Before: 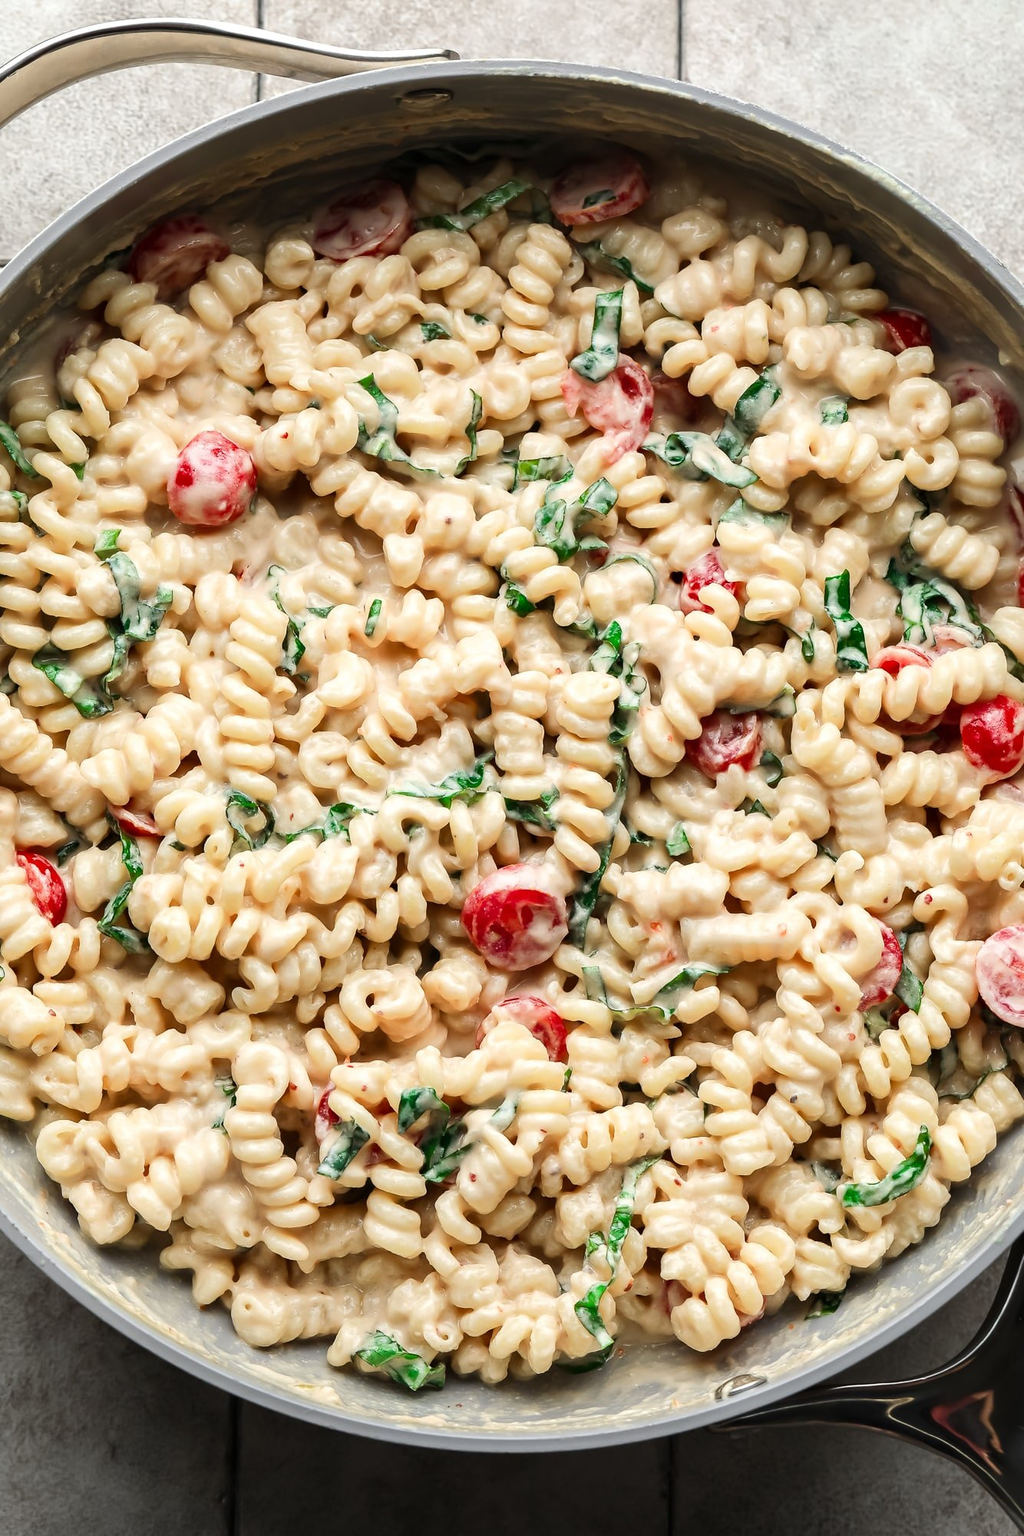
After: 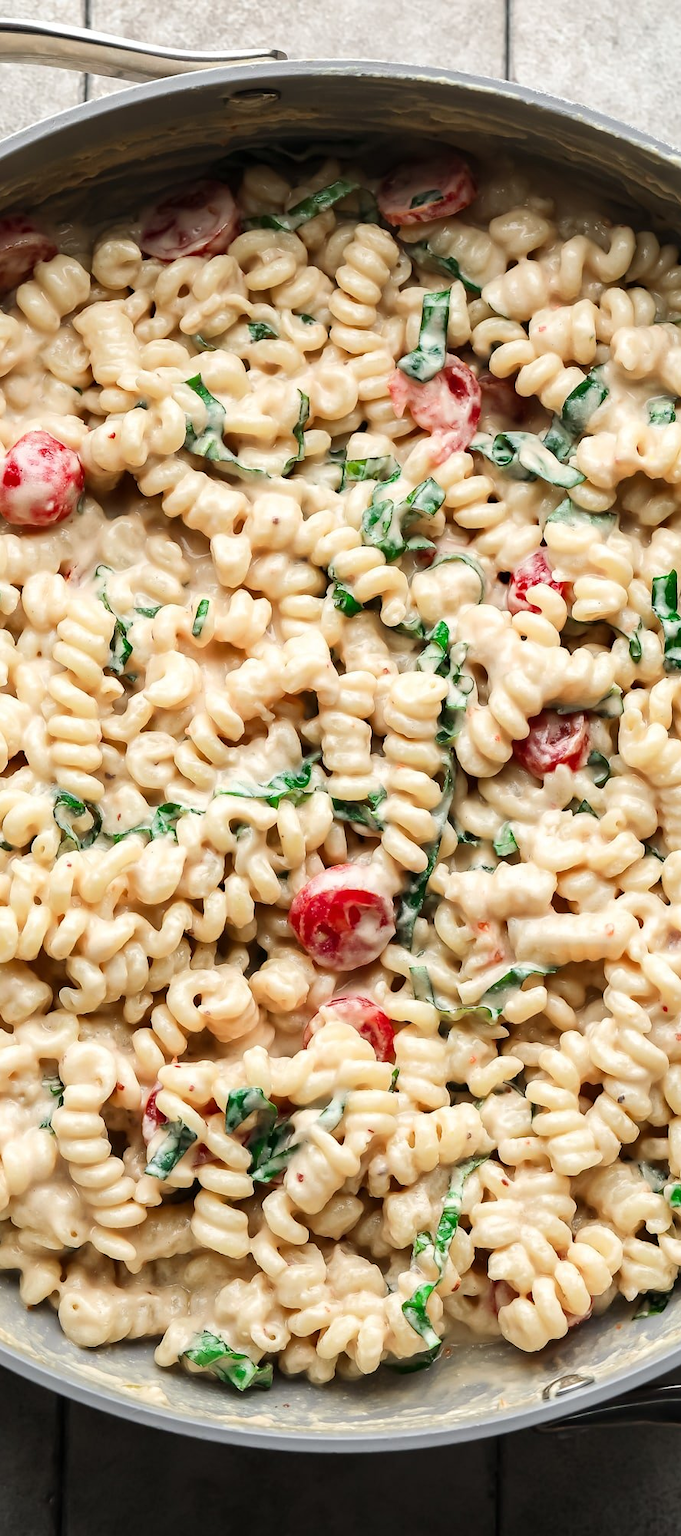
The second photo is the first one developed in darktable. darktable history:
crop: left 16.913%, right 16.447%
